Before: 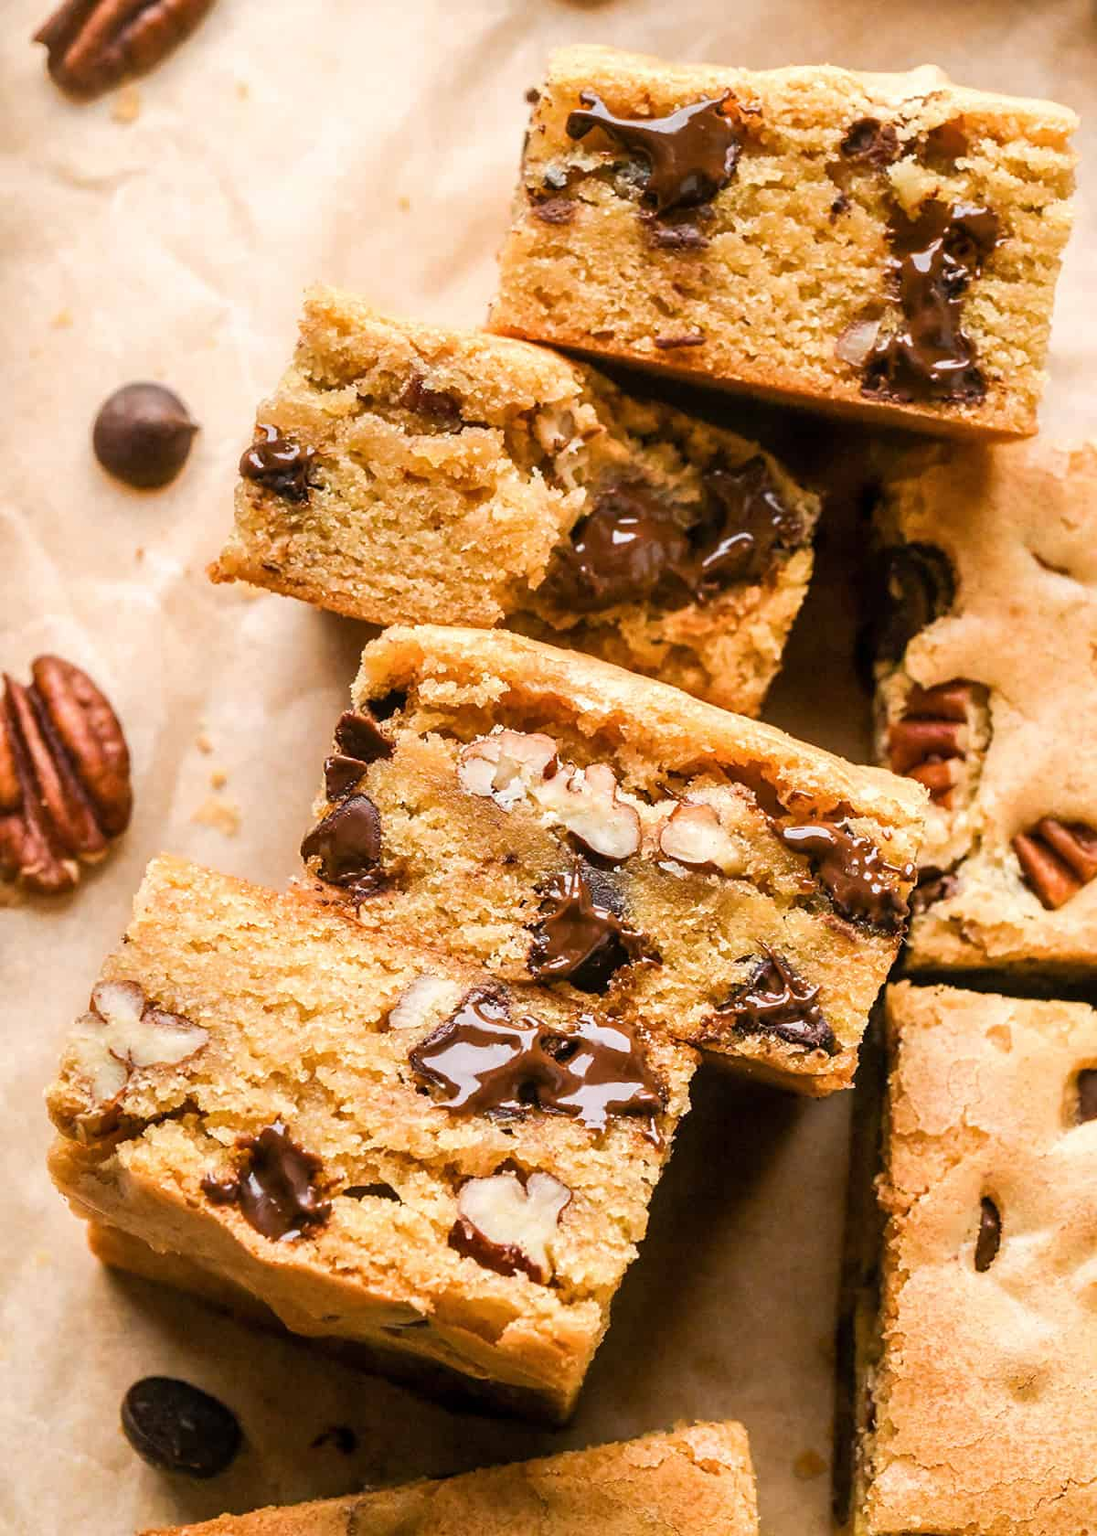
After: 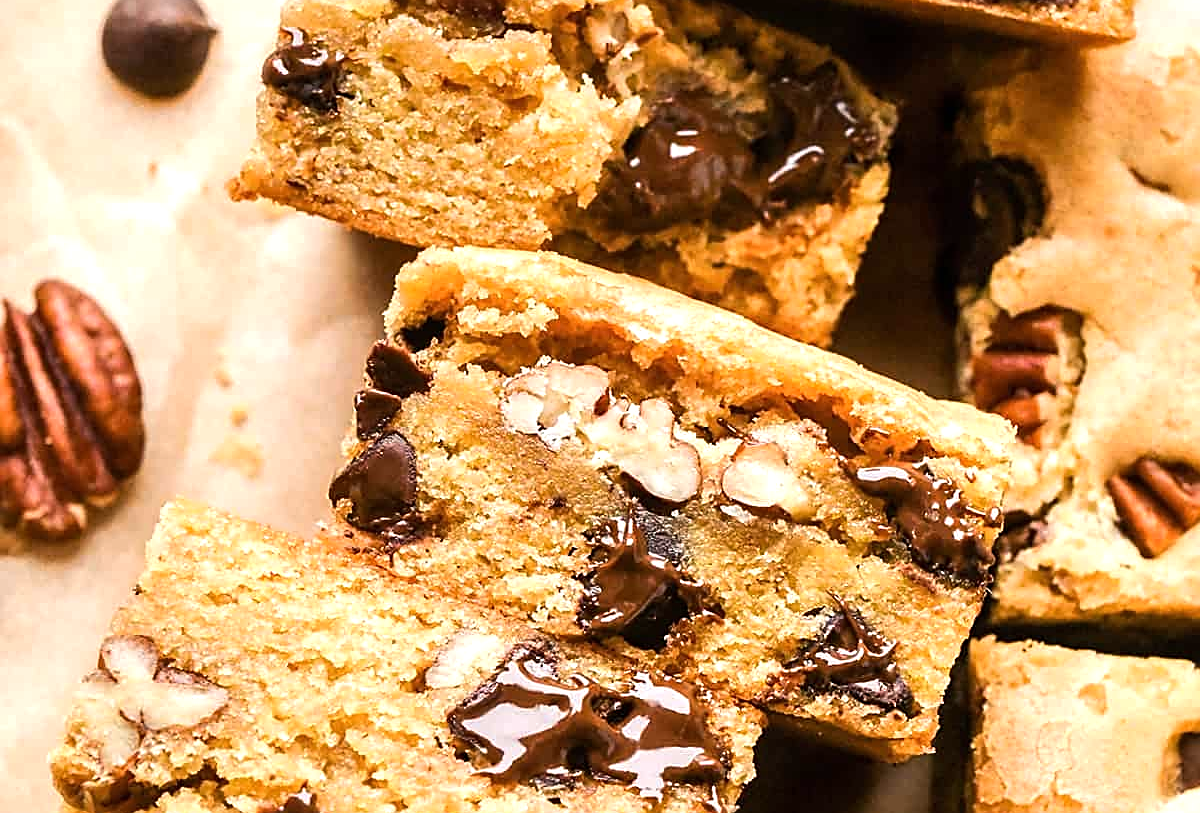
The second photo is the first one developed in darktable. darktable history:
crop and rotate: top 26.056%, bottom 25.543%
tone equalizer: -8 EV -0.417 EV, -7 EV -0.389 EV, -6 EV -0.333 EV, -5 EV -0.222 EV, -3 EV 0.222 EV, -2 EV 0.333 EV, -1 EV 0.389 EV, +0 EV 0.417 EV, edges refinement/feathering 500, mask exposure compensation -1.57 EV, preserve details no
sharpen: on, module defaults
